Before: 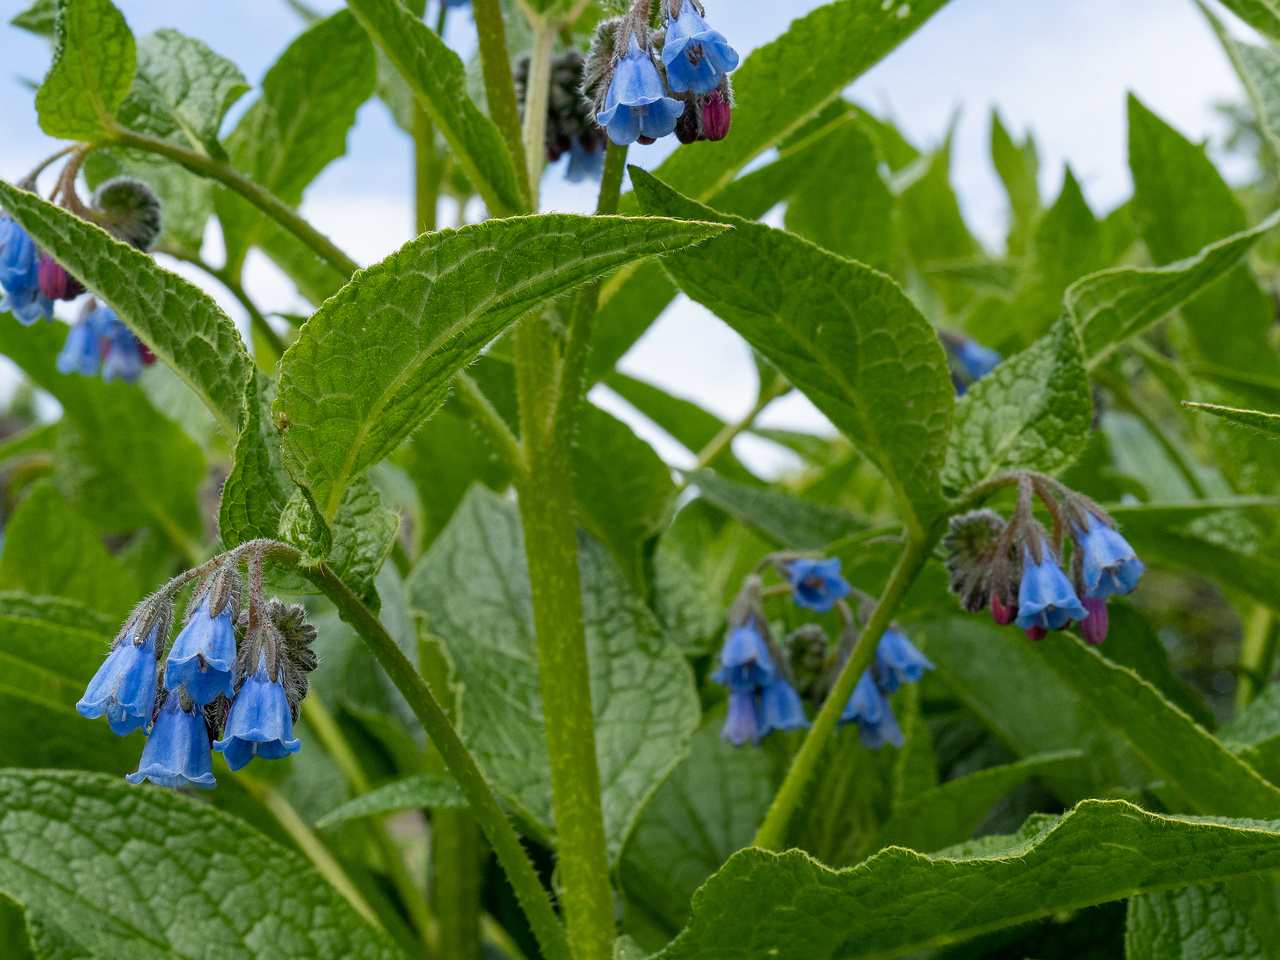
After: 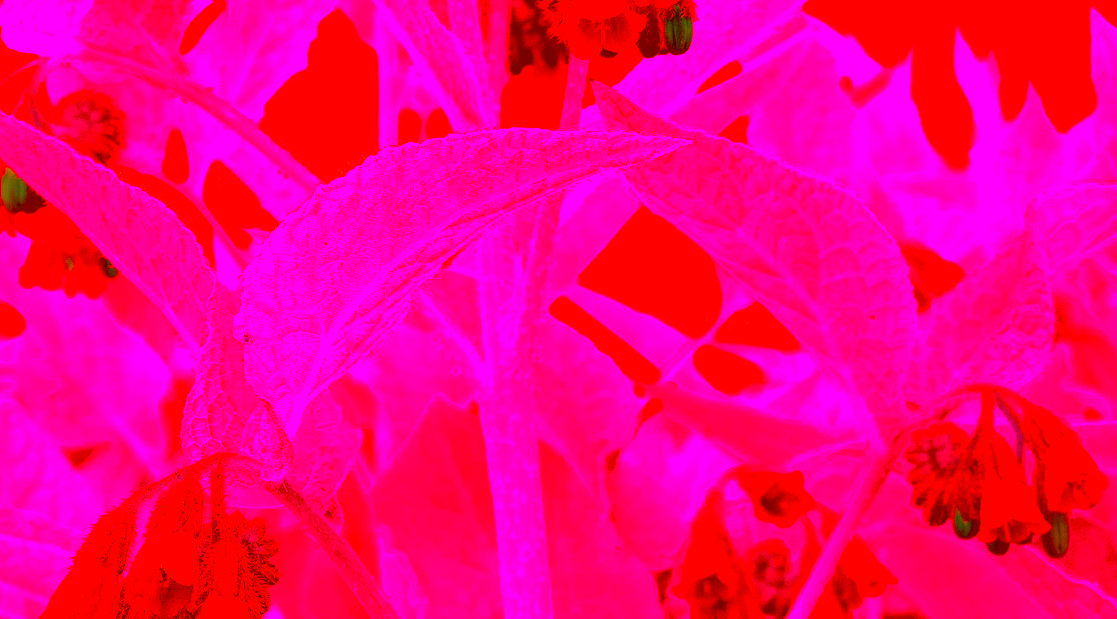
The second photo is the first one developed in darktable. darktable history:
filmic rgb: black relative exposure -7.65 EV, white relative exposure 4.56 EV, hardness 3.61
contrast brightness saturation: contrast 0.07, brightness 0.08, saturation 0.18
crop: left 3.015%, top 8.969%, right 9.647%, bottom 26.457%
color correction: highlights a* -39.68, highlights b* -40, shadows a* -40, shadows b* -40, saturation -3
